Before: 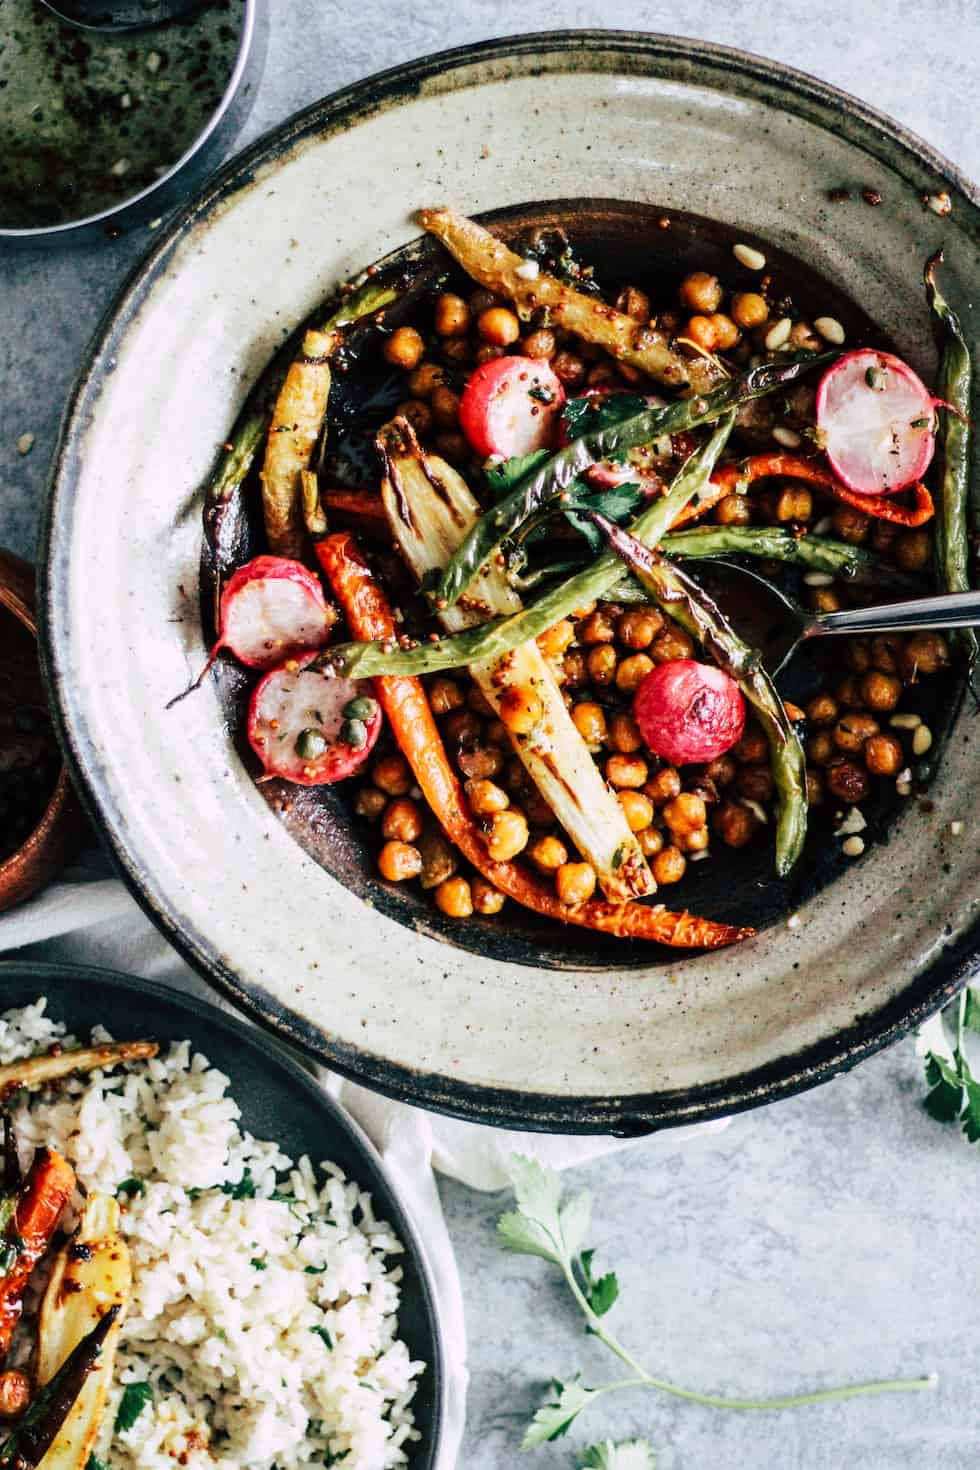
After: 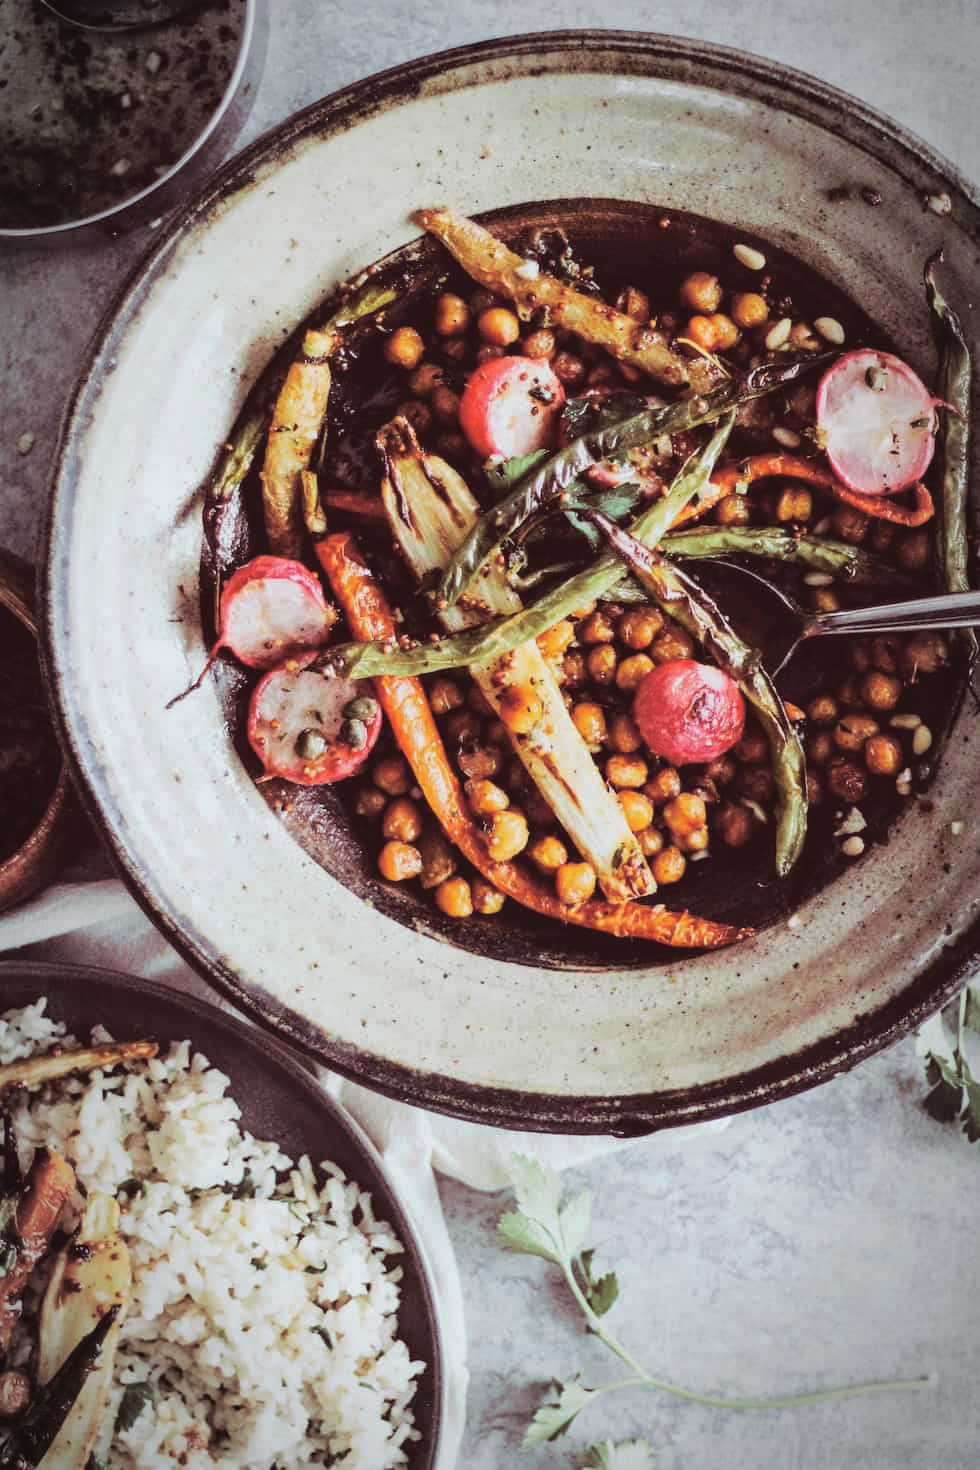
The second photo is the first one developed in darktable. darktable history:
contrast brightness saturation: contrast -0.15, brightness 0.05, saturation -0.12
split-toning: highlights › hue 180°
vignetting: automatic ratio true
